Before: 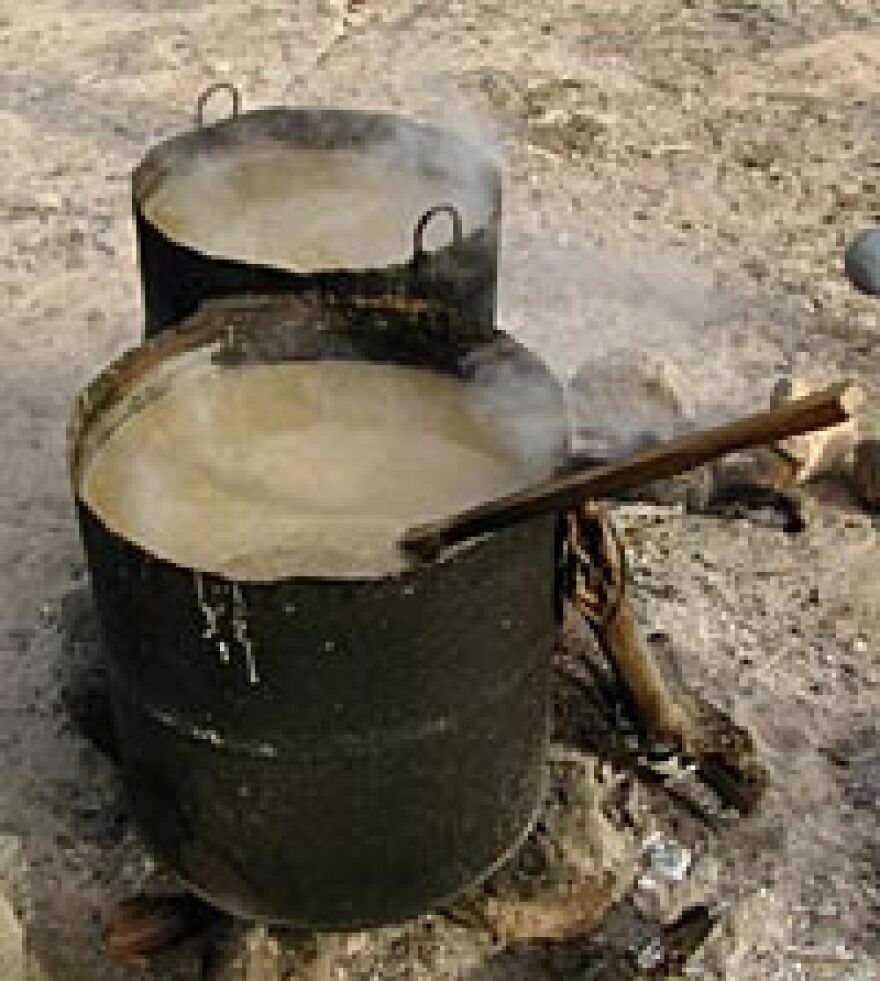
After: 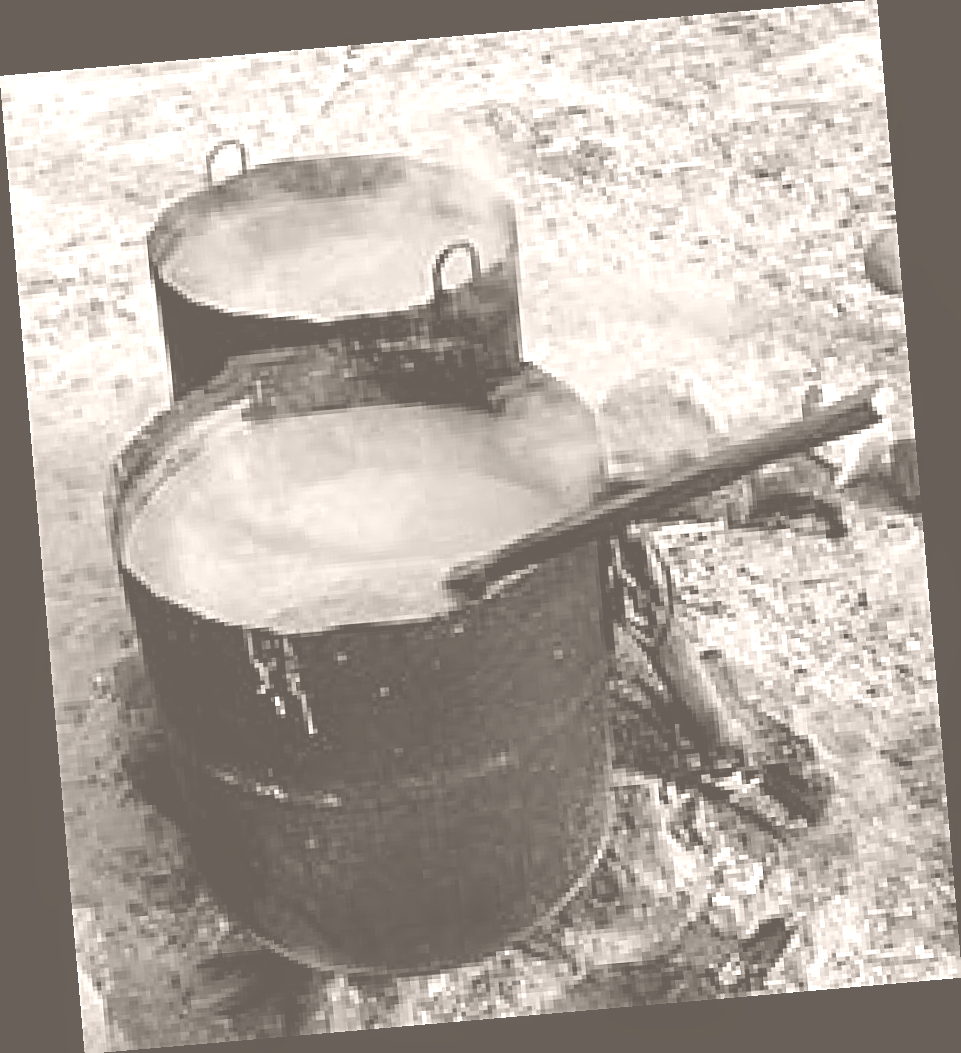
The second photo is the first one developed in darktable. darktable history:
colorize: hue 34.49°, saturation 35.33%, source mix 100%, lightness 55%, version 1
rotate and perspective: rotation -4.98°, automatic cropping off
local contrast: highlights 100%, shadows 100%, detail 120%, midtone range 0.2
sharpen: on, module defaults
rgb curve: curves: ch0 [(0.123, 0.061) (0.995, 0.887)]; ch1 [(0.06, 0.116) (1, 0.906)]; ch2 [(0, 0) (0.824, 0.69) (1, 1)], mode RGB, independent channels, compensate middle gray true
